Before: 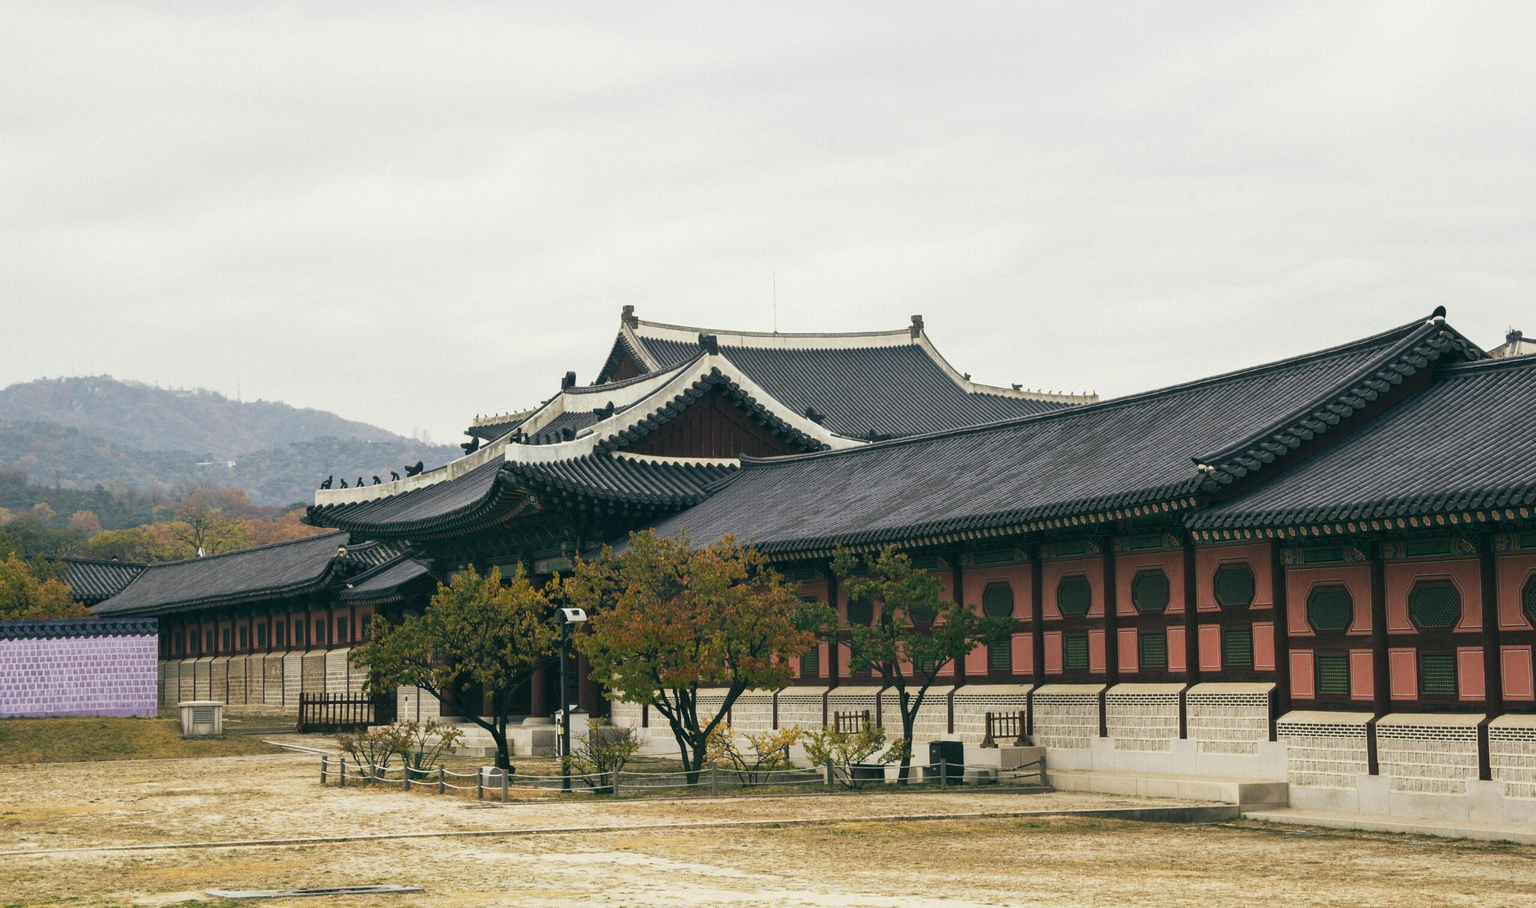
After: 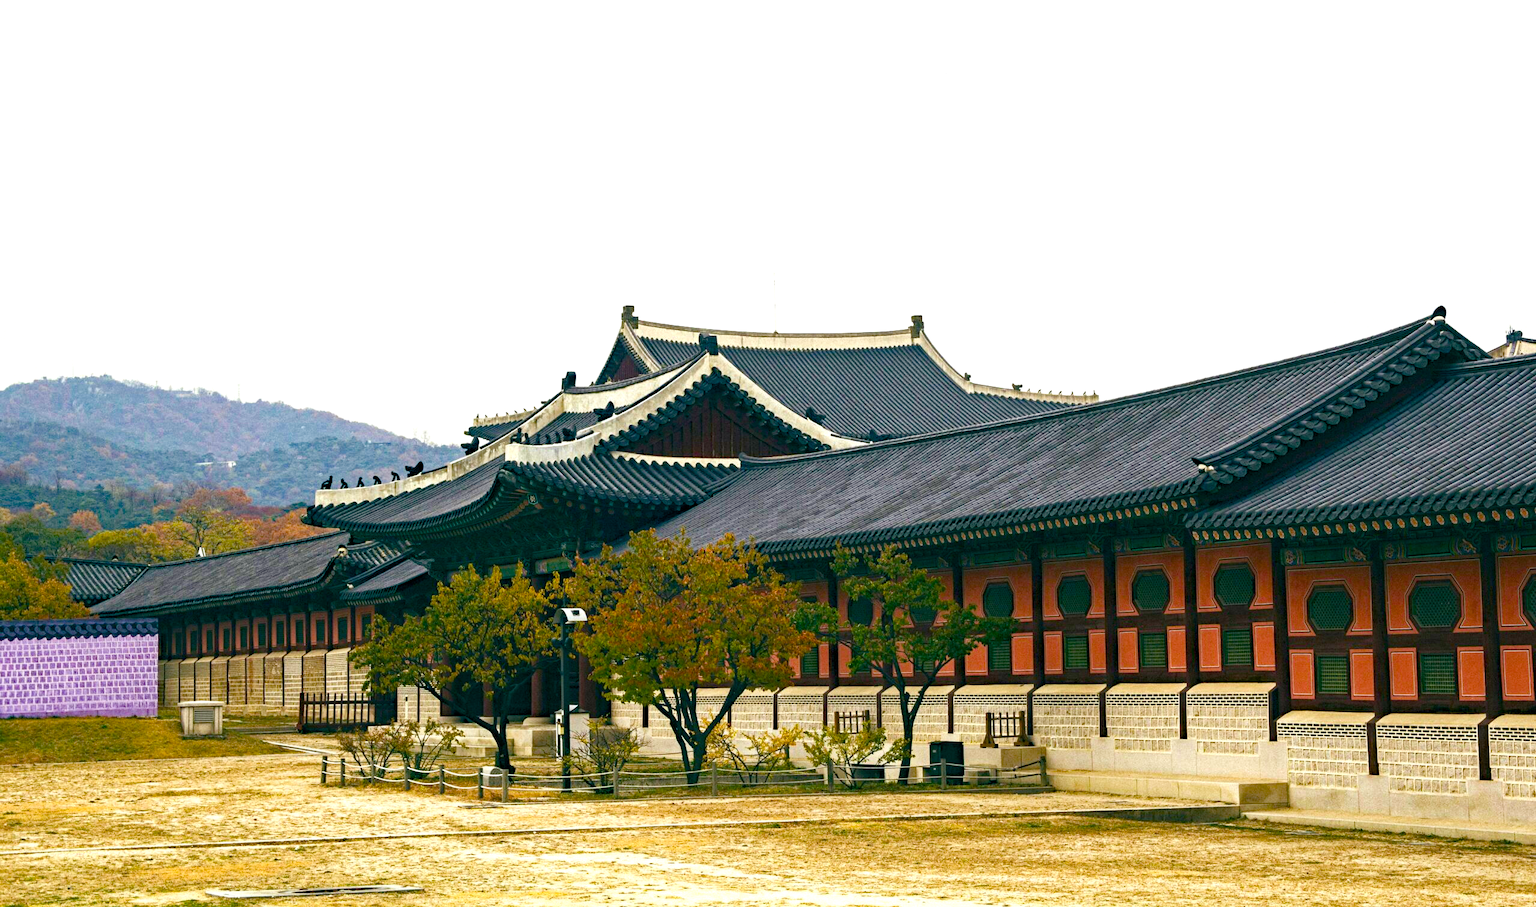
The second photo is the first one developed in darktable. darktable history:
velvia: strength 6%
haze removal: strength 0.53, distance 0.925, compatibility mode true, adaptive false
color balance rgb: linear chroma grading › shadows -2.2%, linear chroma grading › highlights -15%, linear chroma grading › global chroma -10%, linear chroma grading › mid-tones -10%, perceptual saturation grading › global saturation 45%, perceptual saturation grading › highlights -50%, perceptual saturation grading › shadows 30%, perceptual brilliance grading › global brilliance 18%, global vibrance 45%
